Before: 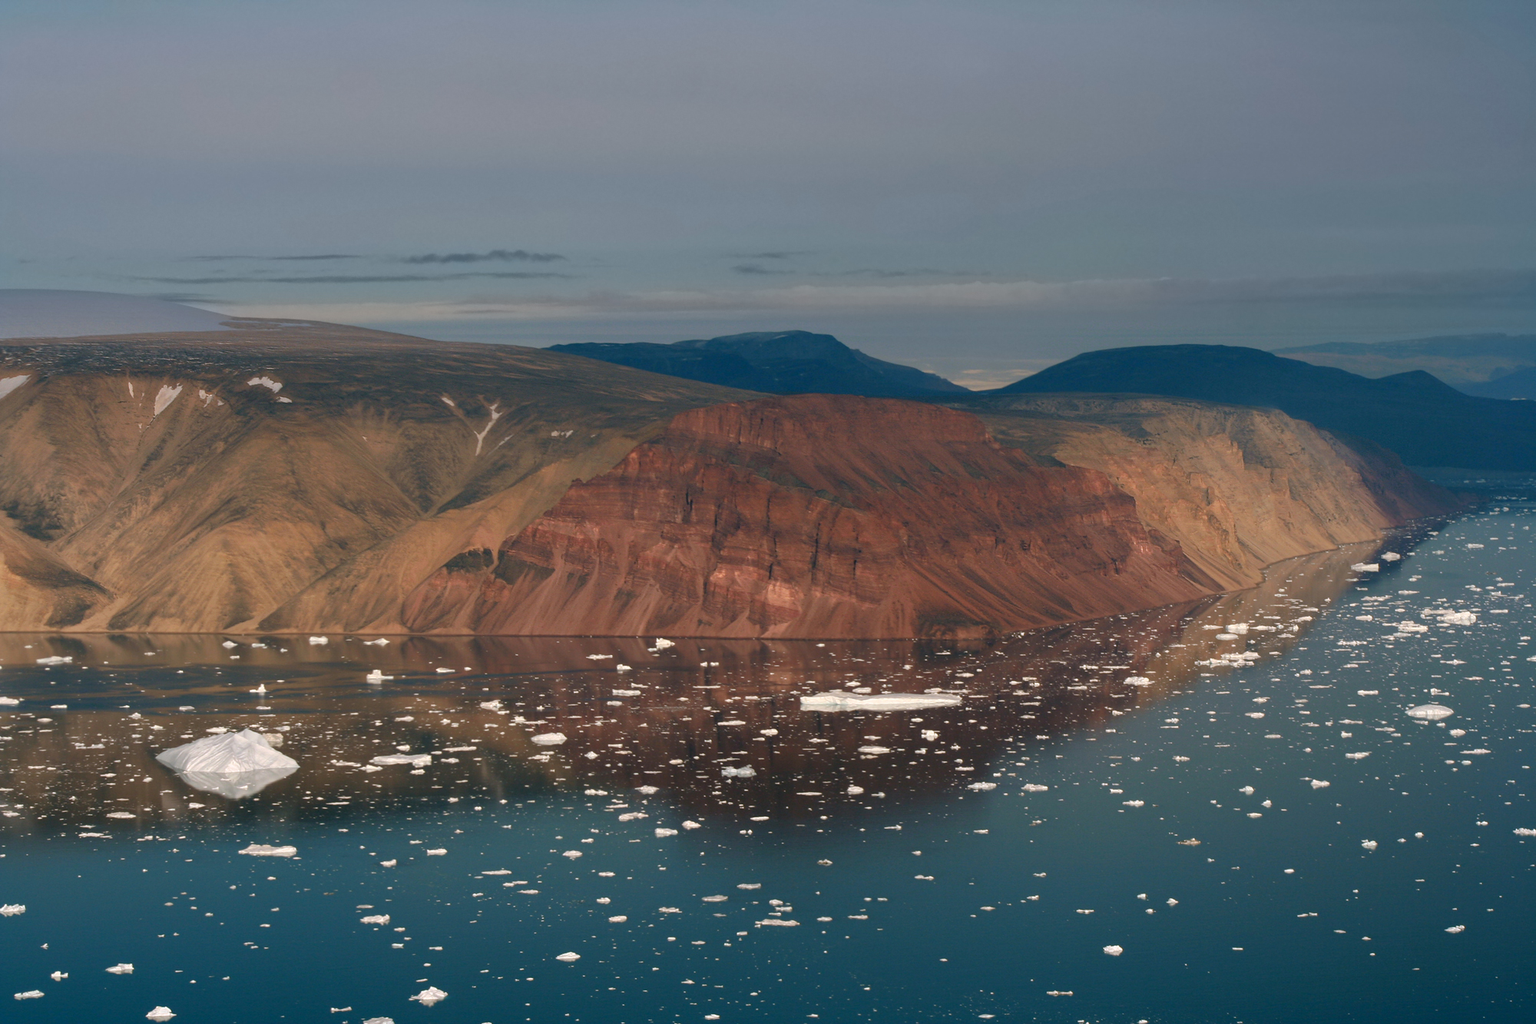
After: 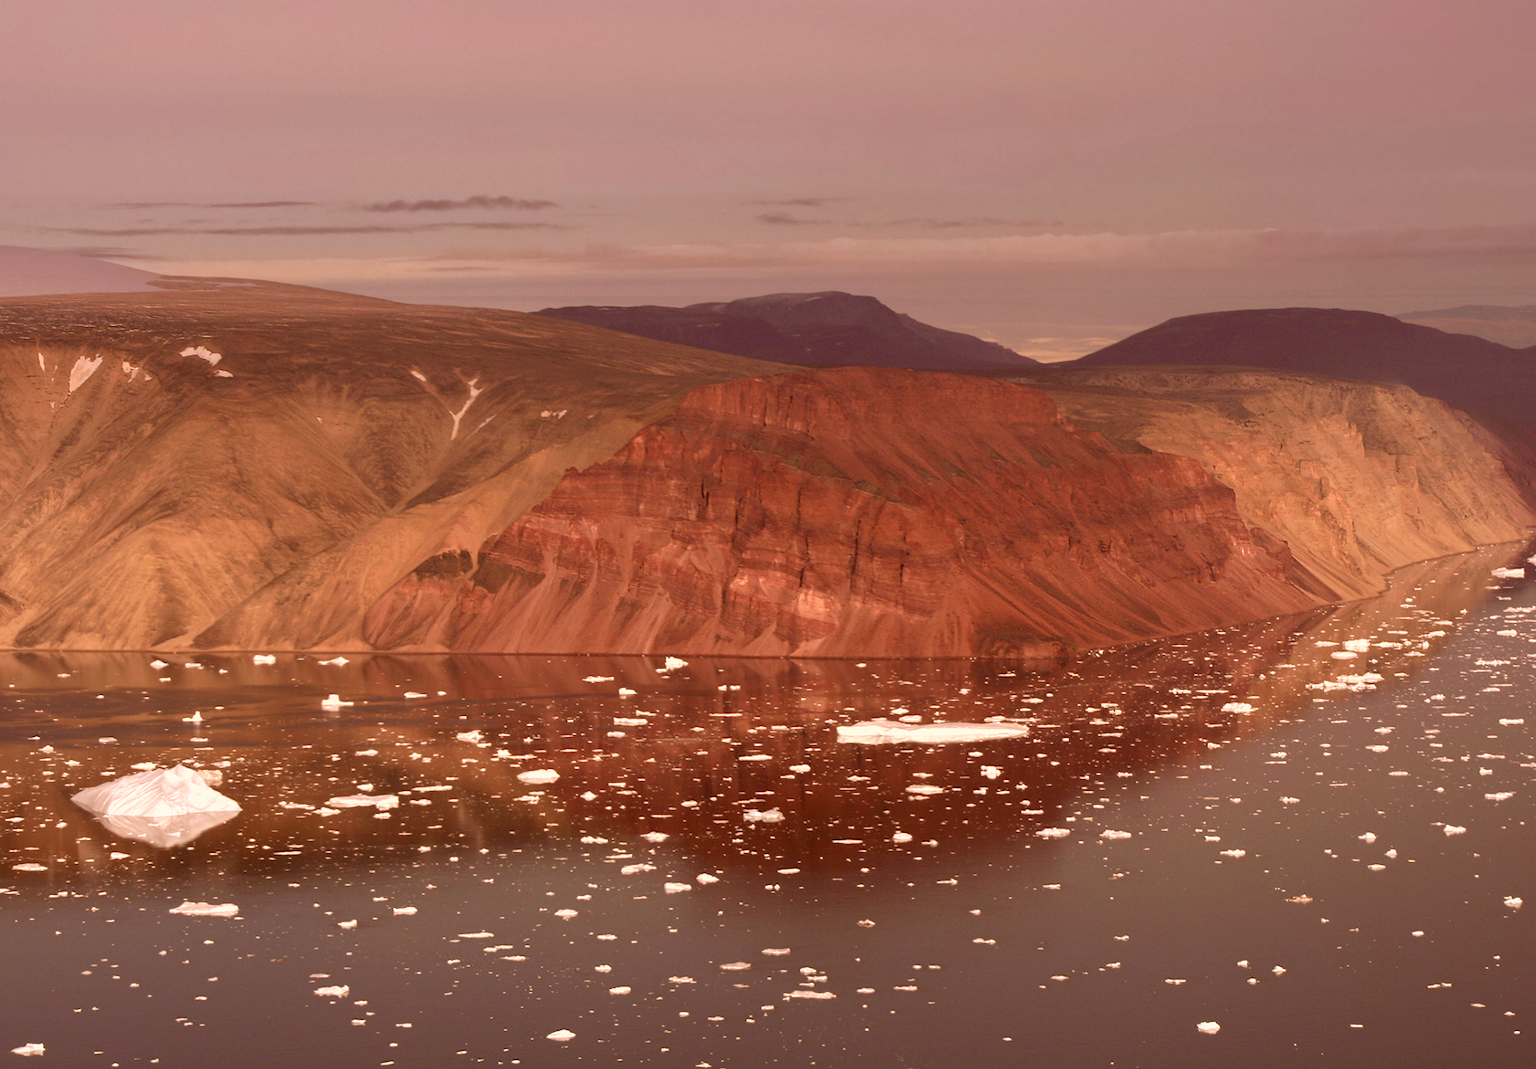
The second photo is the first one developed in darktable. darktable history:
exposure: black level correction 0.001, exposure 0.499 EV, compensate highlight preservation false
shadows and highlights: shadows 25.01, highlights -25.58
velvia: on, module defaults
crop: left 6.288%, top 8.337%, right 9.525%, bottom 3.676%
color correction: highlights a* 9.35, highlights b* 8.51, shadows a* 39.82, shadows b* 39.99, saturation 0.803
